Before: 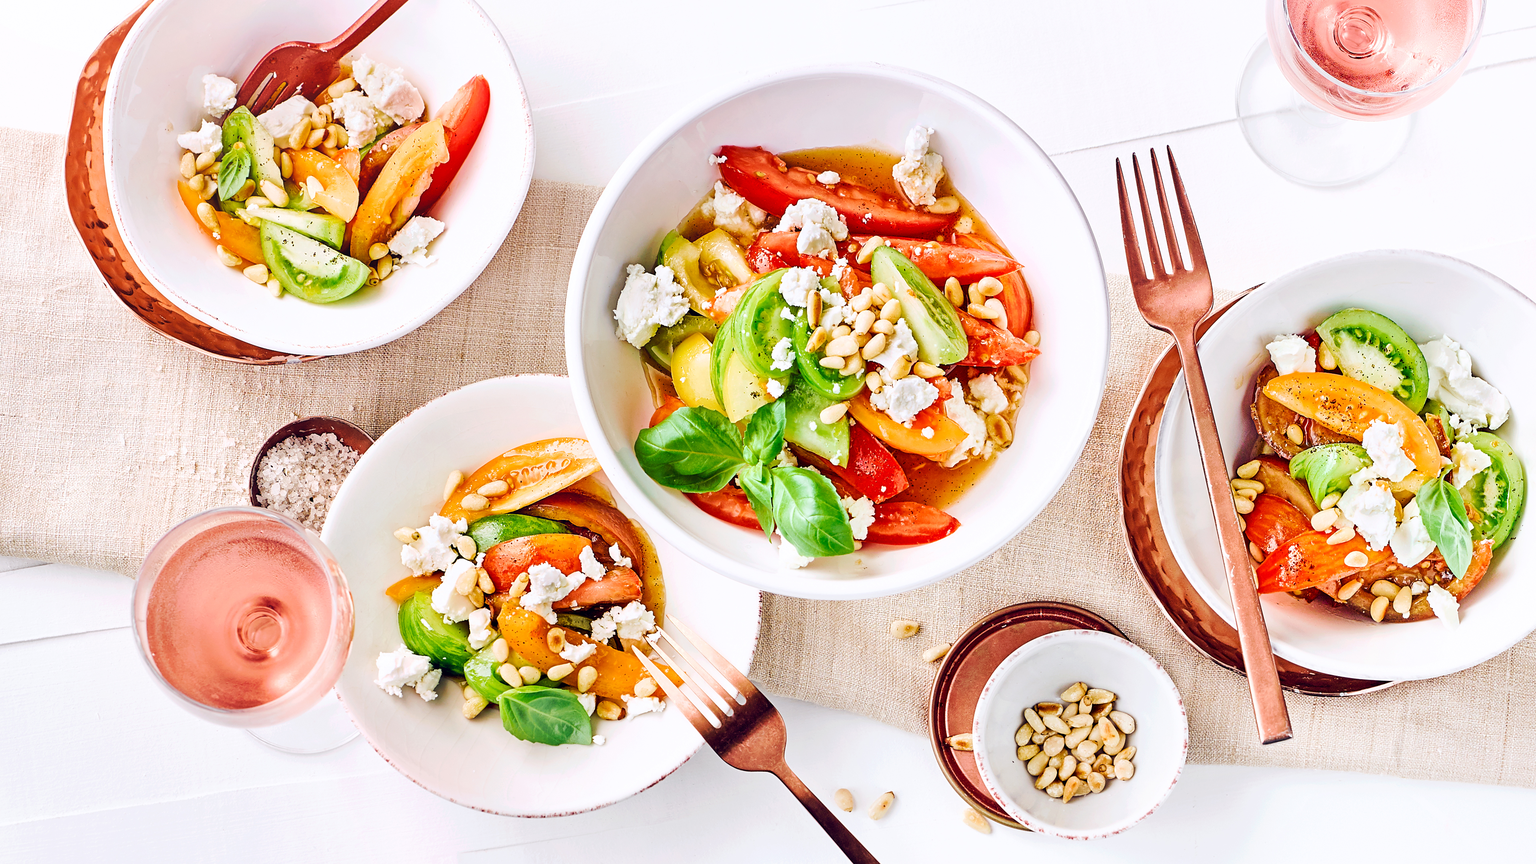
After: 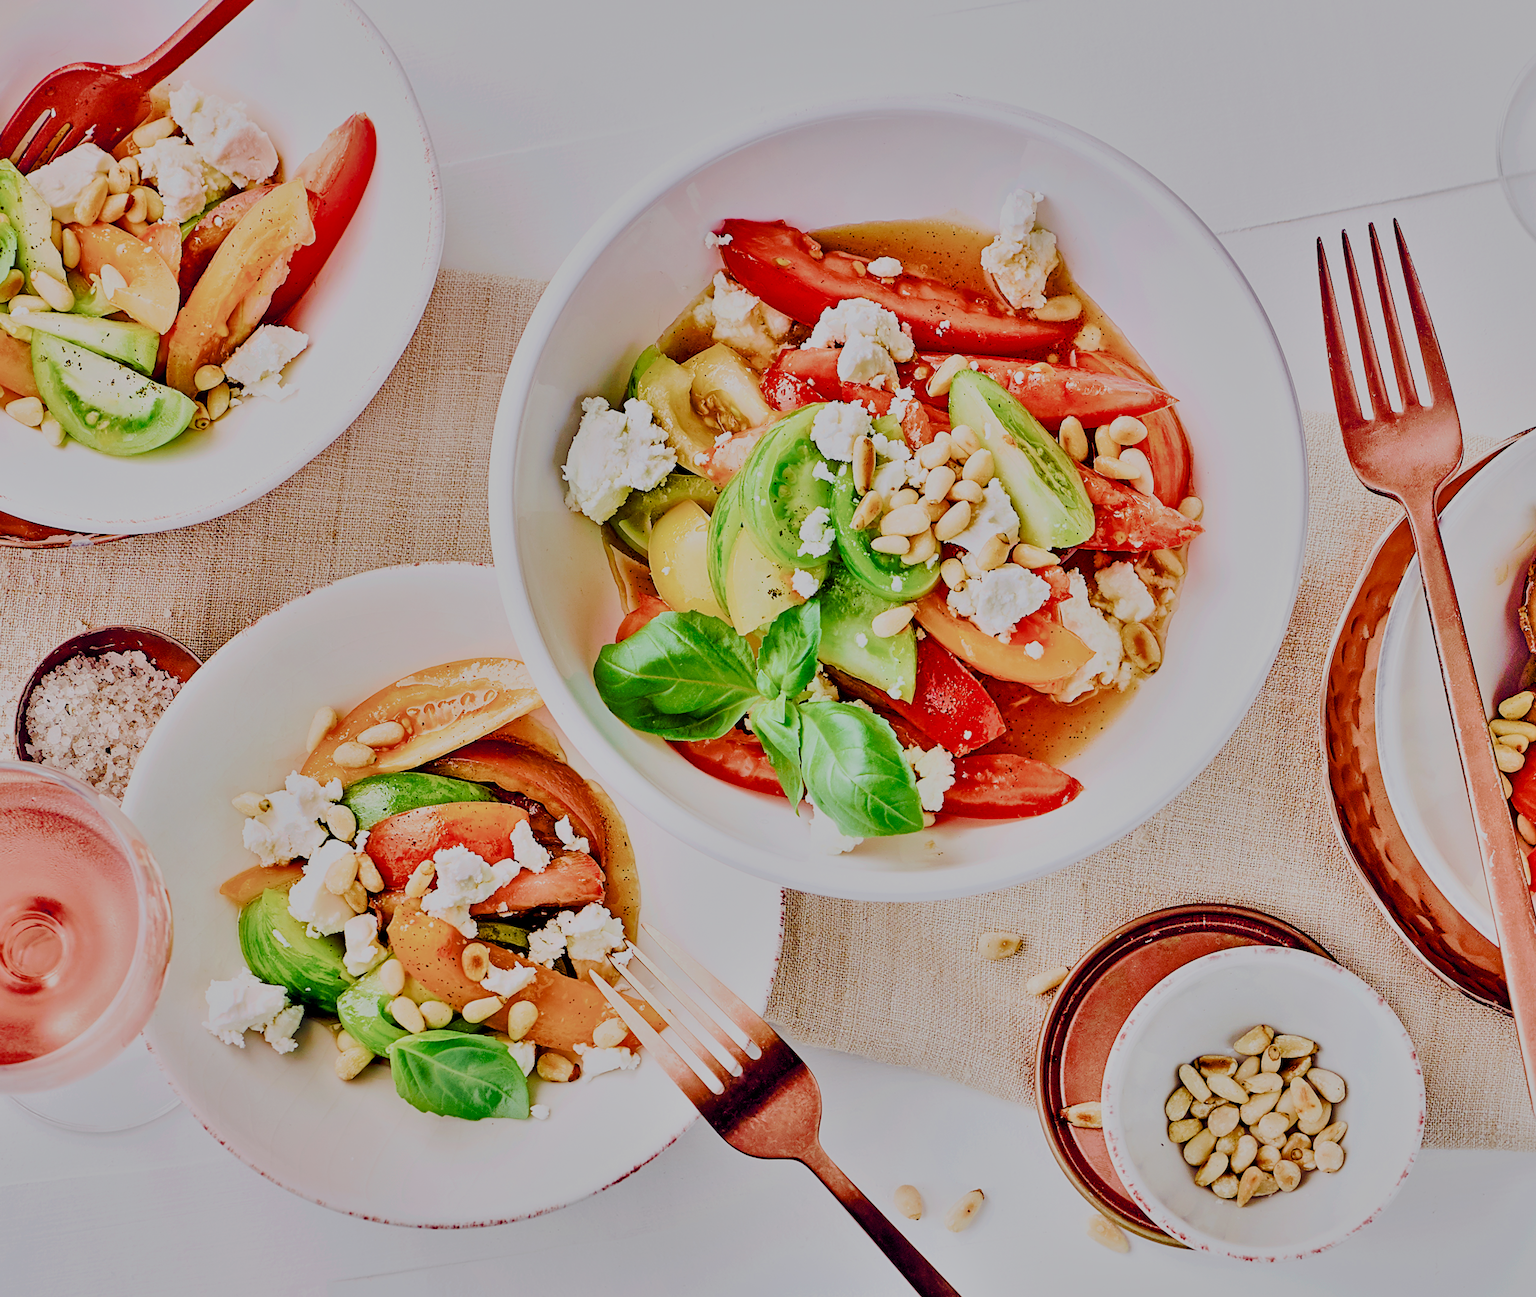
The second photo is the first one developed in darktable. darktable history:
velvia: on, module defaults
color balance rgb: perceptual saturation grading › global saturation 20%, perceptual saturation grading › highlights -50.174%, perceptual saturation grading › shadows 30.491%, global vibrance 20%
crop and rotate: left 15.613%, right 17.805%
shadows and highlights: shadows 43.6, white point adjustment -1.59, soften with gaussian
filmic rgb: middle gray luminance 29.99%, black relative exposure -9.01 EV, white relative exposure 6.99 EV, target black luminance 0%, hardness 2.93, latitude 1.48%, contrast 0.963, highlights saturation mix 5.32%, shadows ↔ highlights balance 11.55%
